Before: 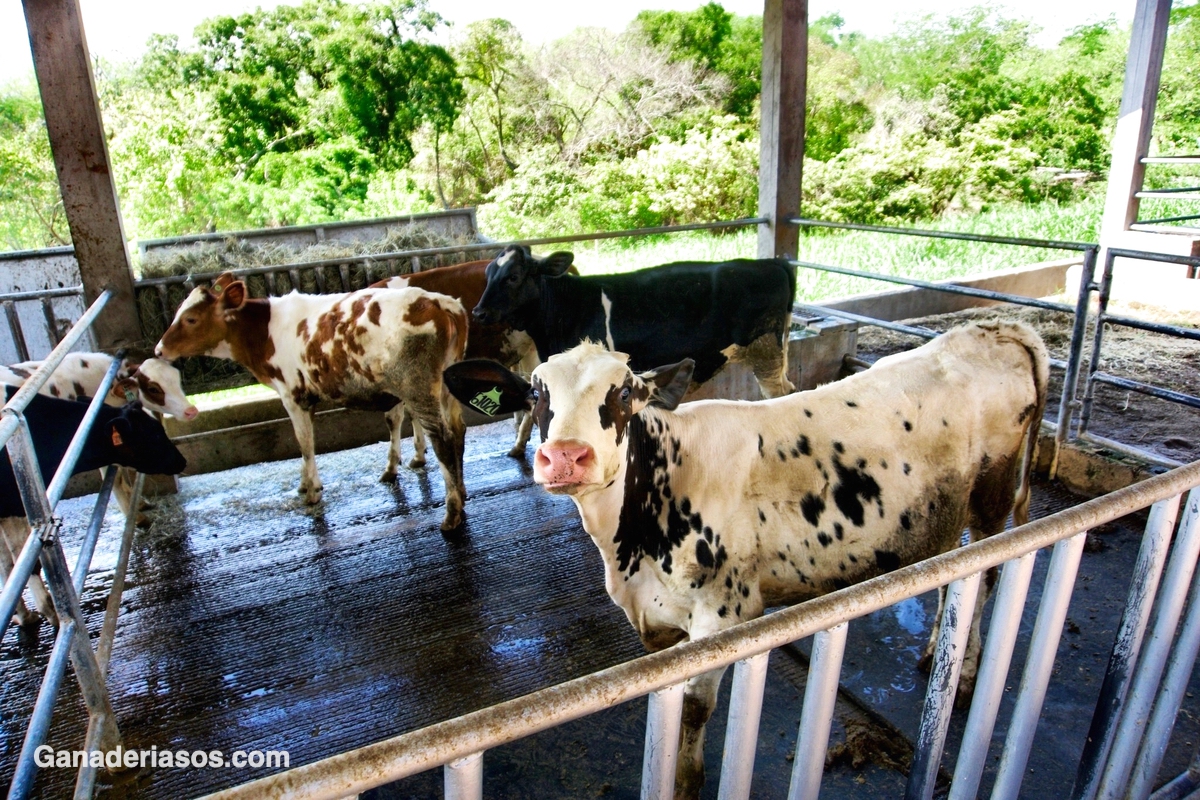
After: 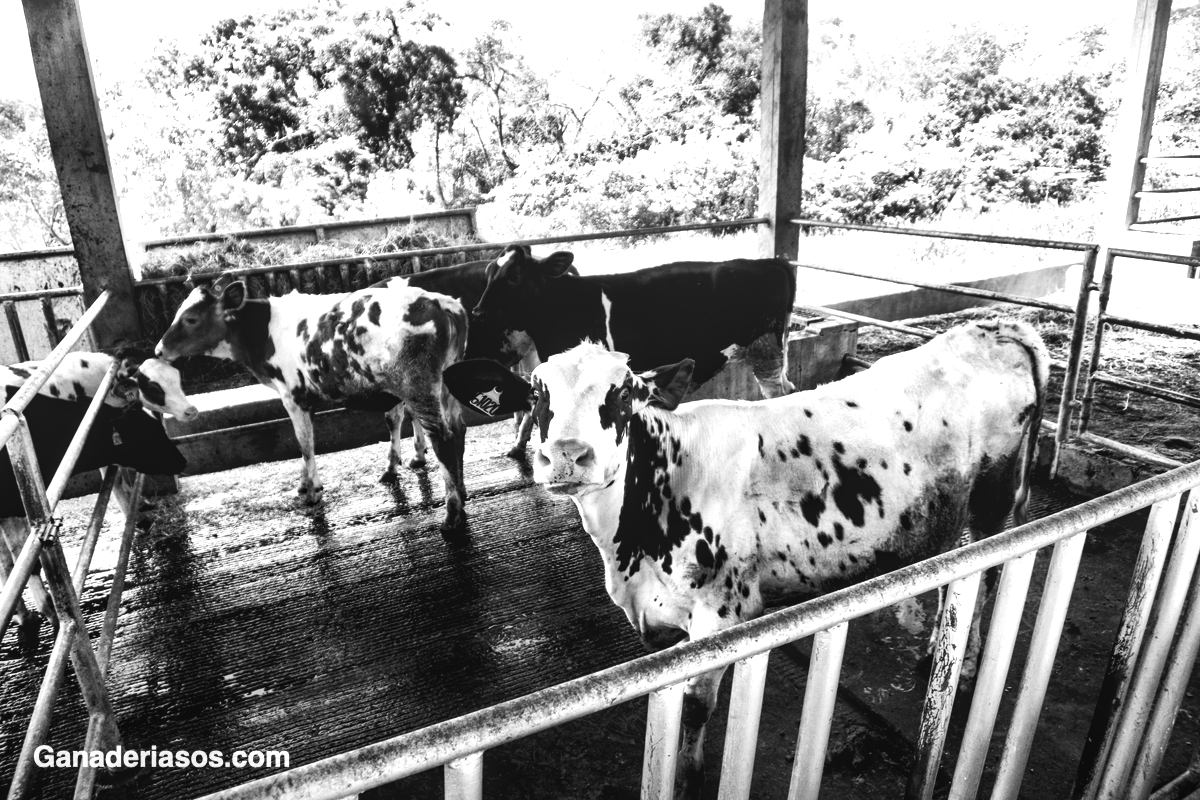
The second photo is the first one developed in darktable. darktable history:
local contrast: detail 110%
contrast brightness saturation: contrast 0.15, brightness -0.01, saturation 0.1
monochrome: on, module defaults
color balance rgb: shadows lift › luminance -7.7%, shadows lift › chroma 2.13%, shadows lift › hue 165.27°, power › luminance -7.77%, power › chroma 1.1%, power › hue 215.88°, highlights gain › luminance 15.15%, highlights gain › chroma 7%, highlights gain › hue 125.57°, global offset › luminance -0.33%, global offset › chroma 0.11%, global offset › hue 165.27°, perceptual saturation grading › global saturation 24.42%, perceptual saturation grading › highlights -24.42%, perceptual saturation grading › mid-tones 24.42%, perceptual saturation grading › shadows 40%, perceptual brilliance grading › global brilliance -5%, perceptual brilliance grading › highlights 24.42%, perceptual brilliance grading › mid-tones 7%, perceptual brilliance grading › shadows -5%
